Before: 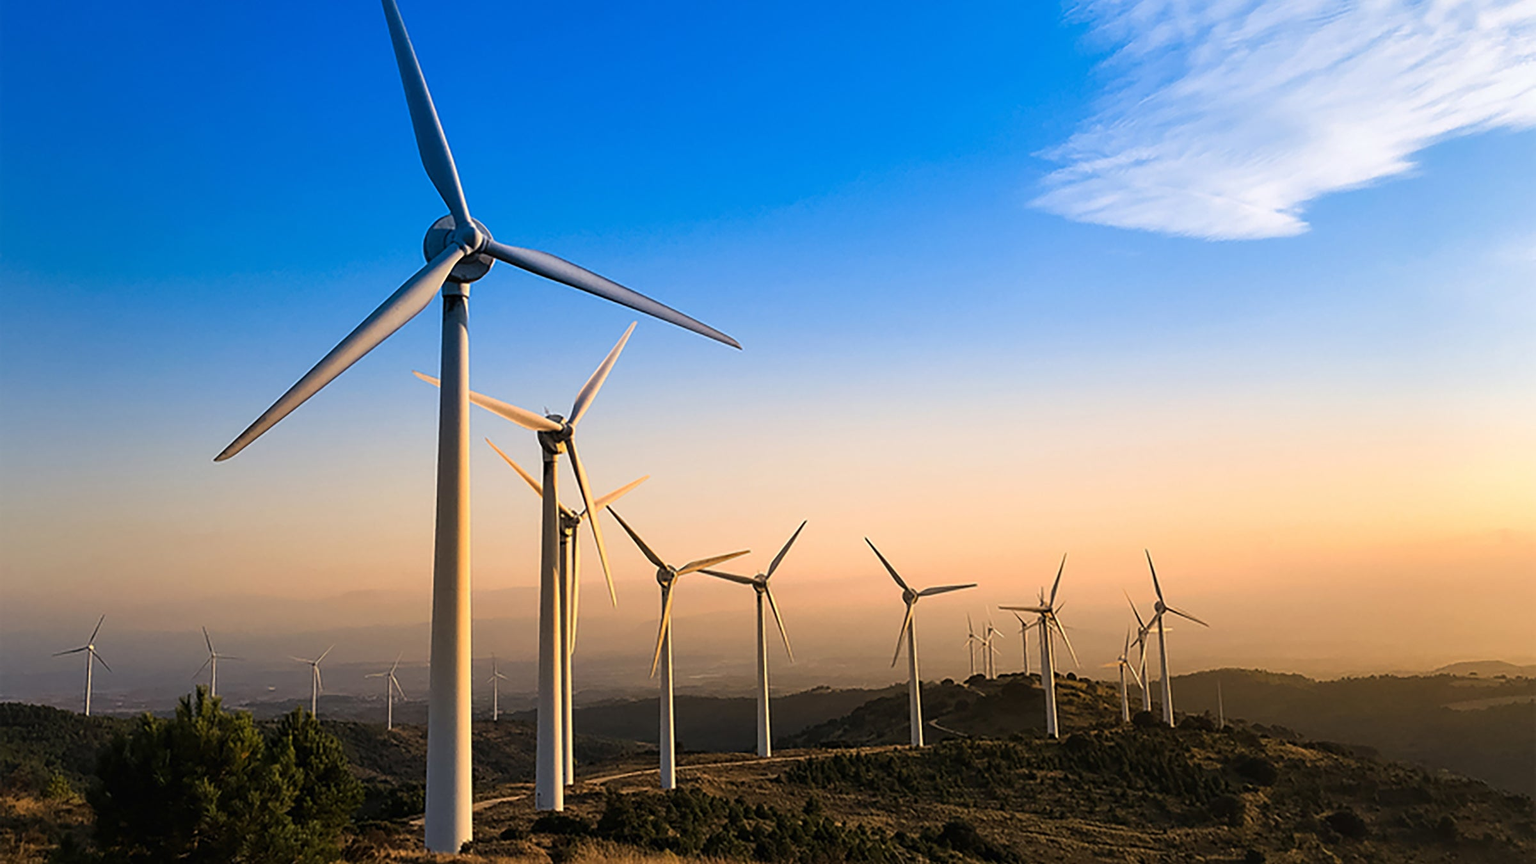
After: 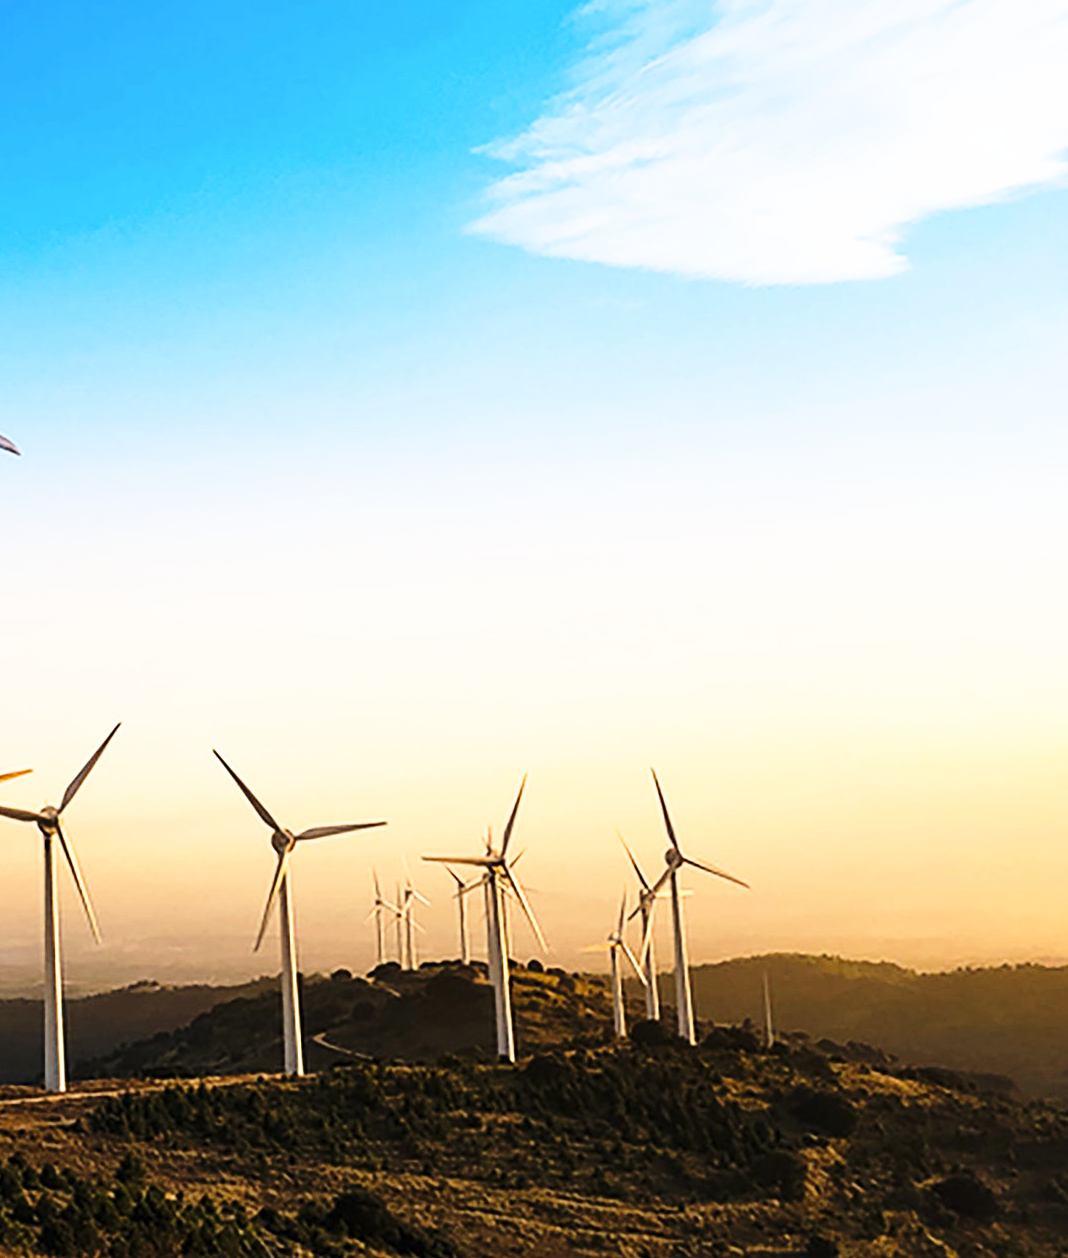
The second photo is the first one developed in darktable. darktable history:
crop: left 47.459%, top 6.81%, right 8.04%
base curve: curves: ch0 [(0, 0) (0.026, 0.03) (0.109, 0.232) (0.351, 0.748) (0.669, 0.968) (1, 1)], preserve colors none
